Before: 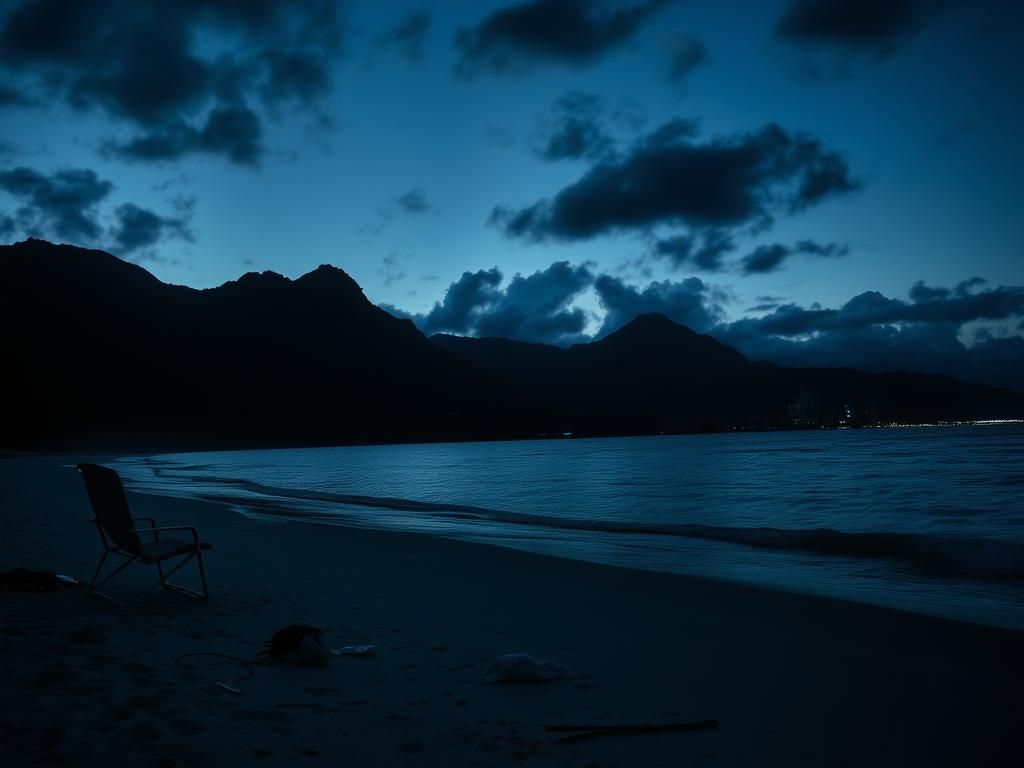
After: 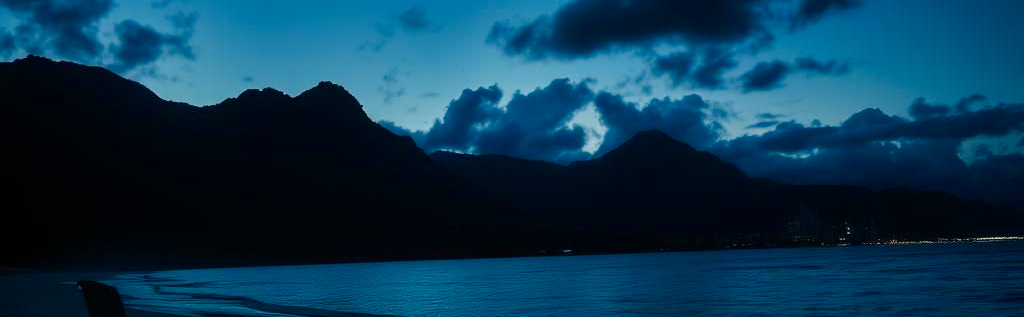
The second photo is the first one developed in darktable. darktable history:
crop and rotate: top 23.911%, bottom 34.788%
color balance rgb: highlights gain › chroma 3.773%, highlights gain › hue 59.54°, perceptual saturation grading › global saturation 34.854%, perceptual saturation grading › highlights -29.948%, perceptual saturation grading › shadows 35.366%
